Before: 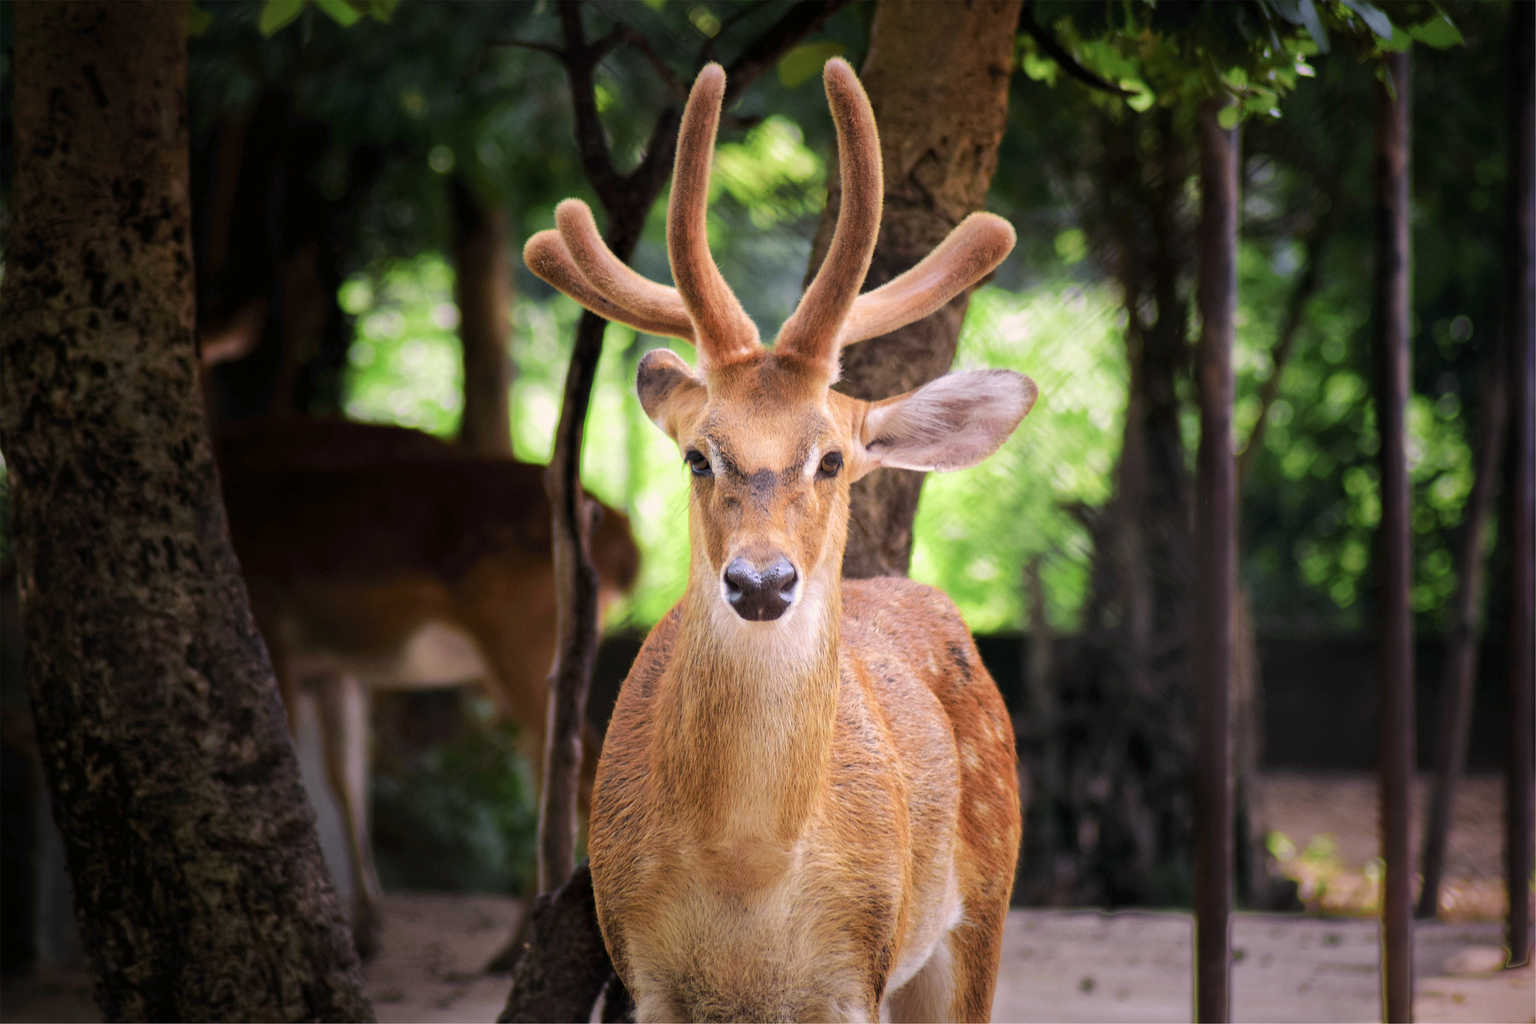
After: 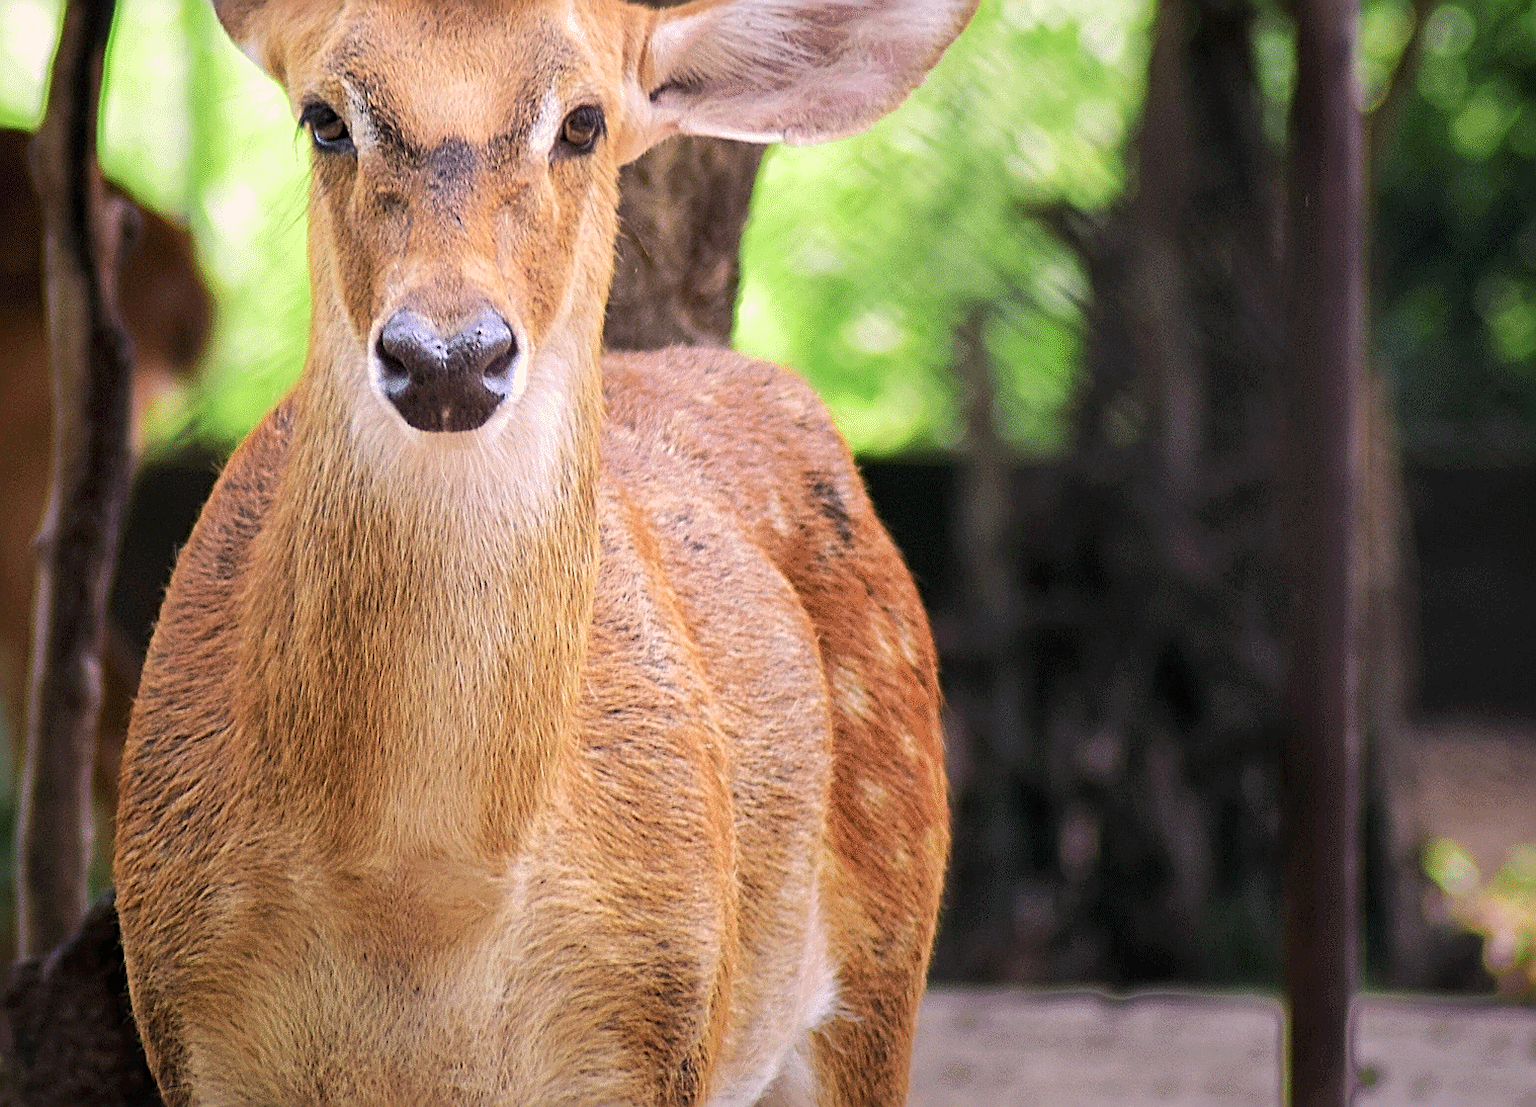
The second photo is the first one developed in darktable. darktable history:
crop: left 34.479%, top 38.822%, right 13.718%, bottom 5.172%
white balance: red 1, blue 1
base curve: curves: ch0 [(0, 0) (0.472, 0.508) (1, 1)]
sharpen: radius 2.584, amount 0.688
